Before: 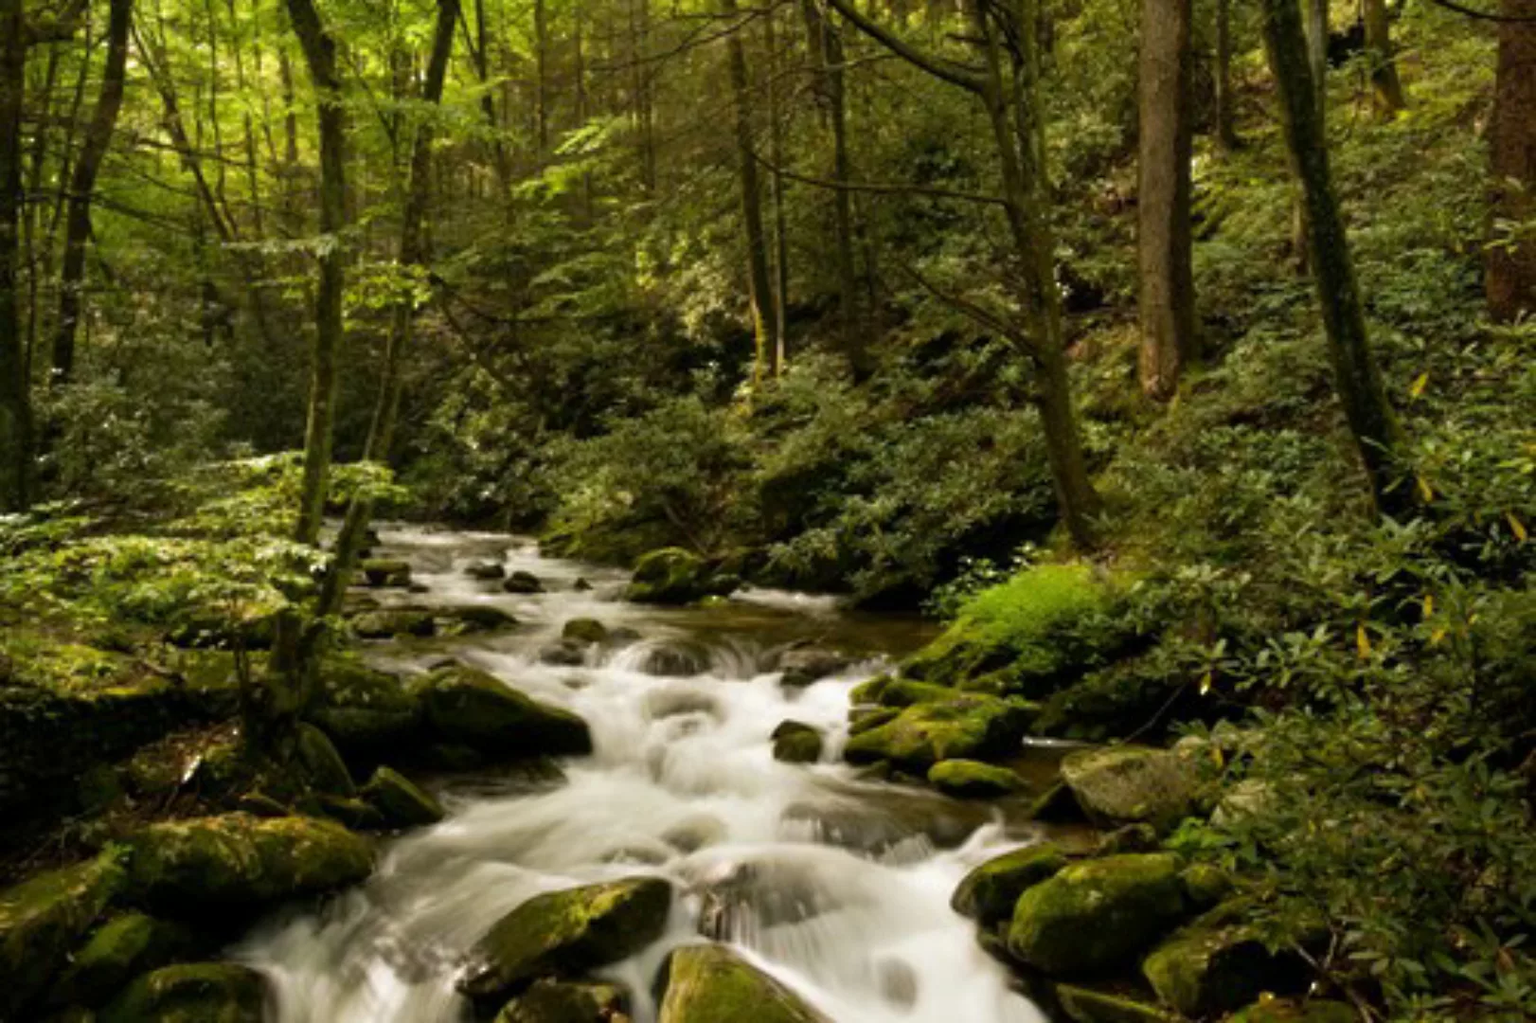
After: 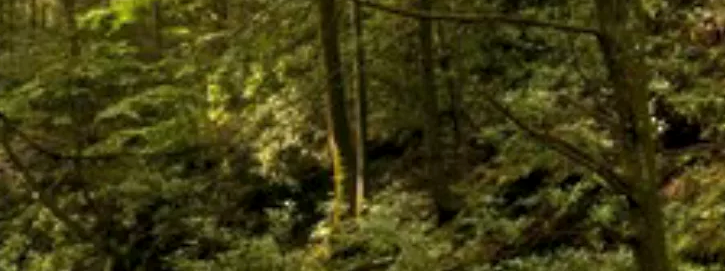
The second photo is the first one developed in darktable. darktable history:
crop: left 28.64%, top 16.832%, right 26.637%, bottom 58.055%
local contrast: highlights 100%, shadows 100%, detail 120%, midtone range 0.2
